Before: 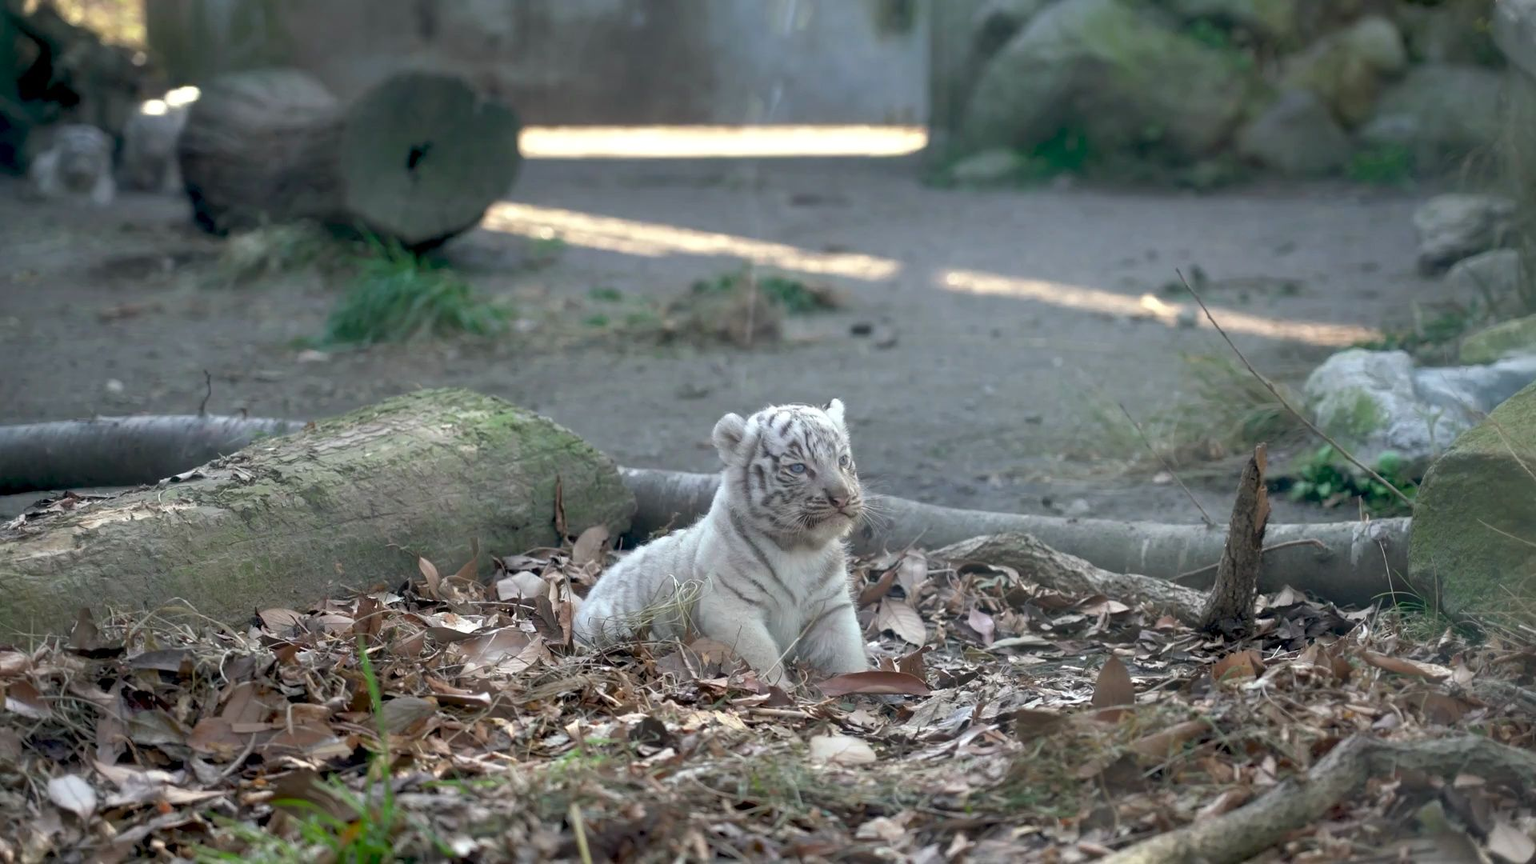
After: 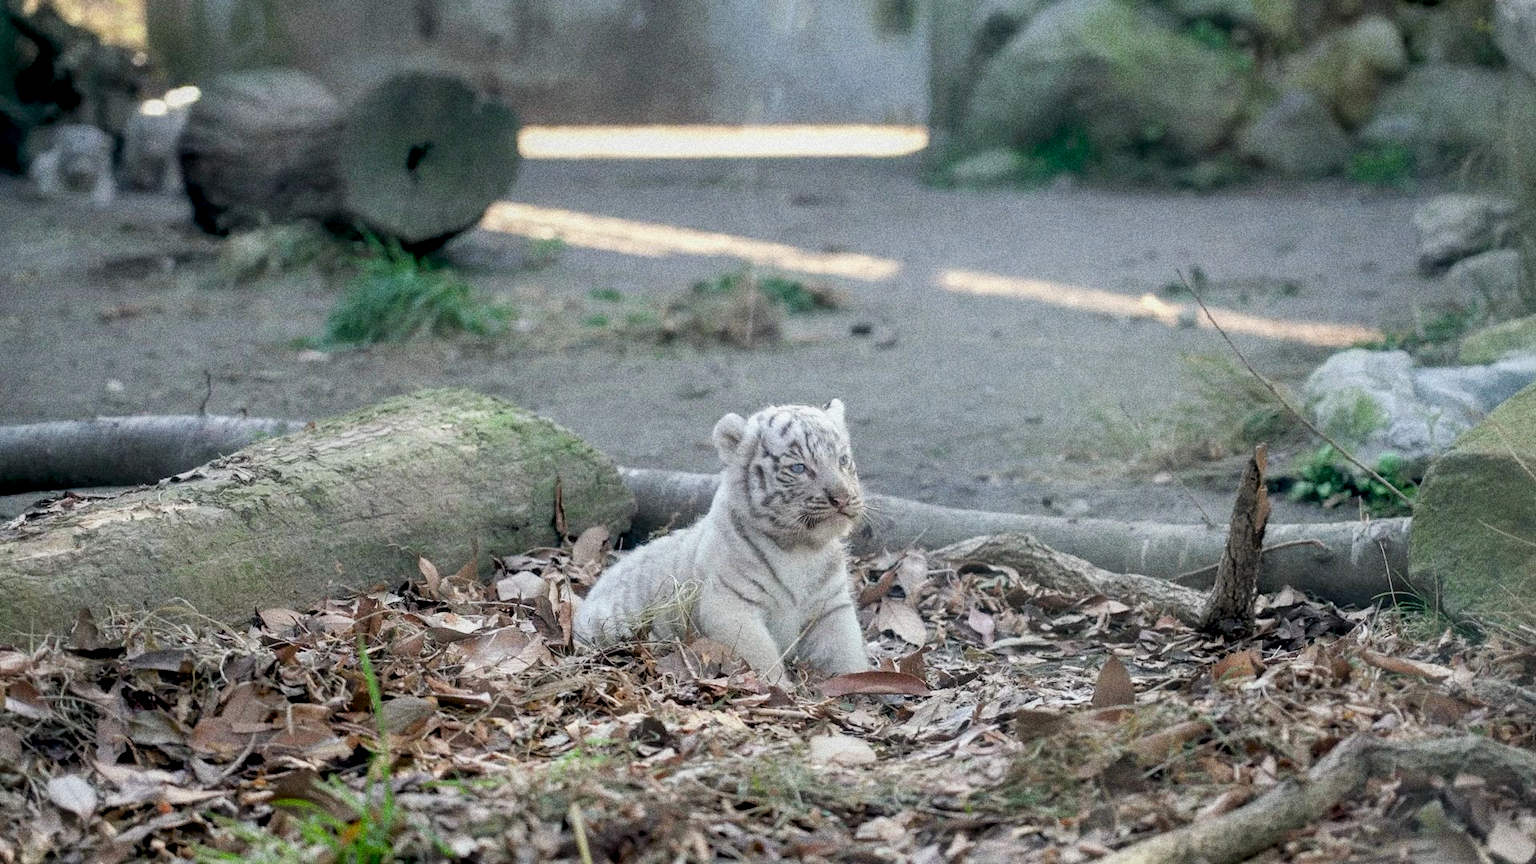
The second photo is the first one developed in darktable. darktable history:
exposure: black level correction 0.001, exposure 0.5 EV, compensate exposure bias true, compensate highlight preservation false
local contrast: on, module defaults
filmic rgb: black relative exposure -7.65 EV, white relative exposure 4.56 EV, hardness 3.61
grain: coarseness 14.49 ISO, strength 48.04%, mid-tones bias 35%
